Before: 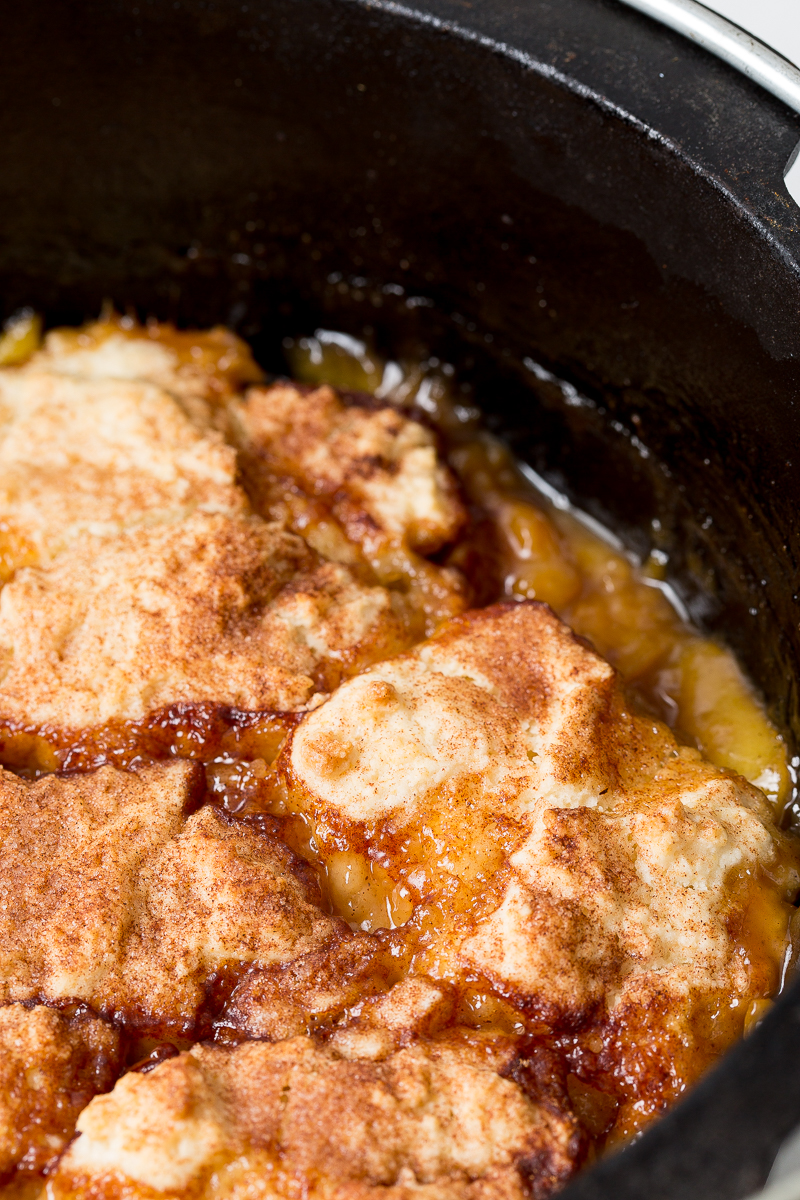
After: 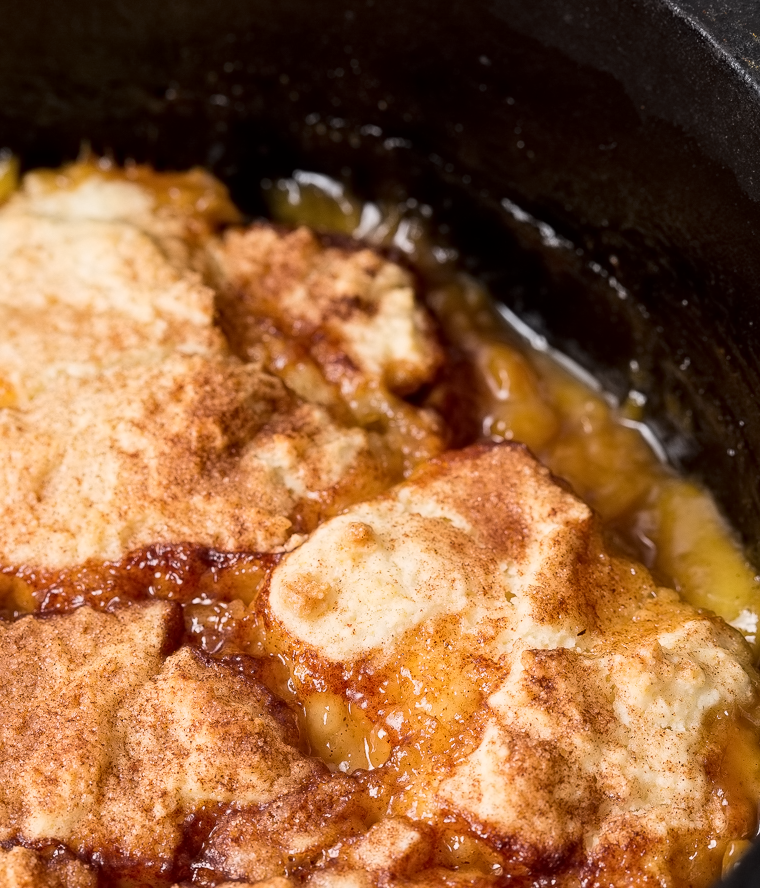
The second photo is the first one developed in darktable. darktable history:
contrast equalizer: y [[0.5 ×6], [0.5 ×6], [0.5 ×6], [0 ×6], [0, 0.039, 0.251, 0.29, 0.293, 0.292]]
crop and rotate: left 2.991%, top 13.302%, right 1.981%, bottom 12.636%
